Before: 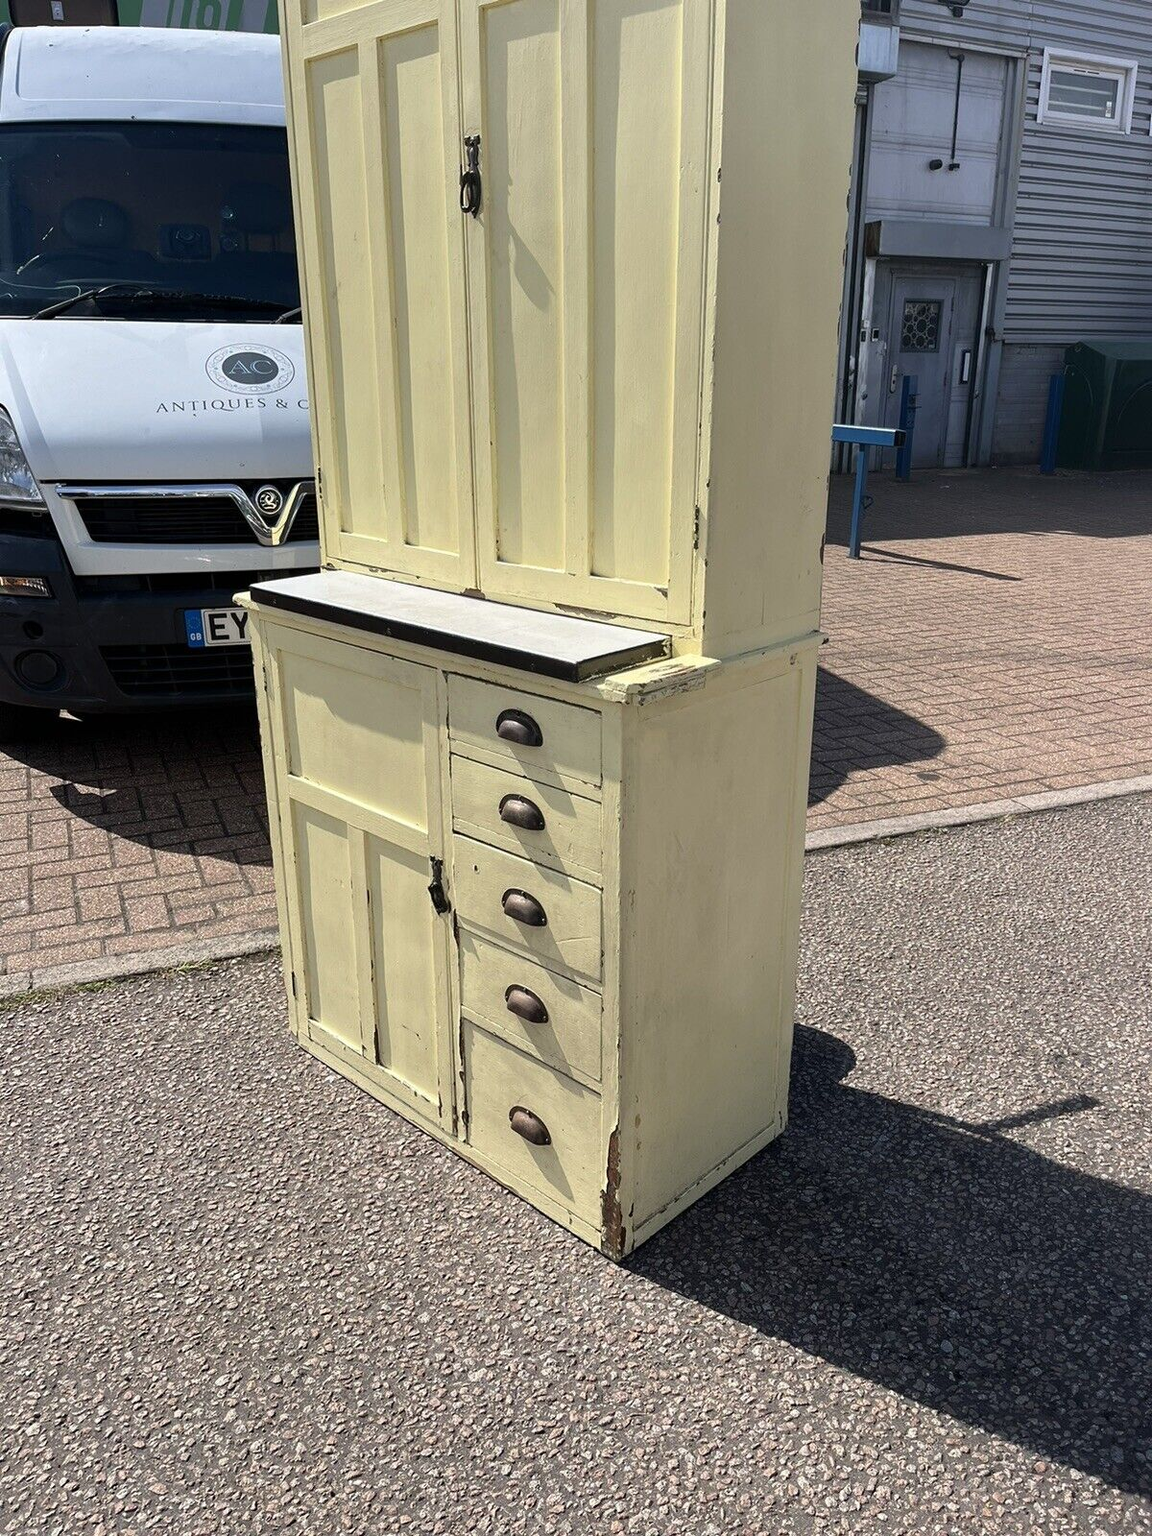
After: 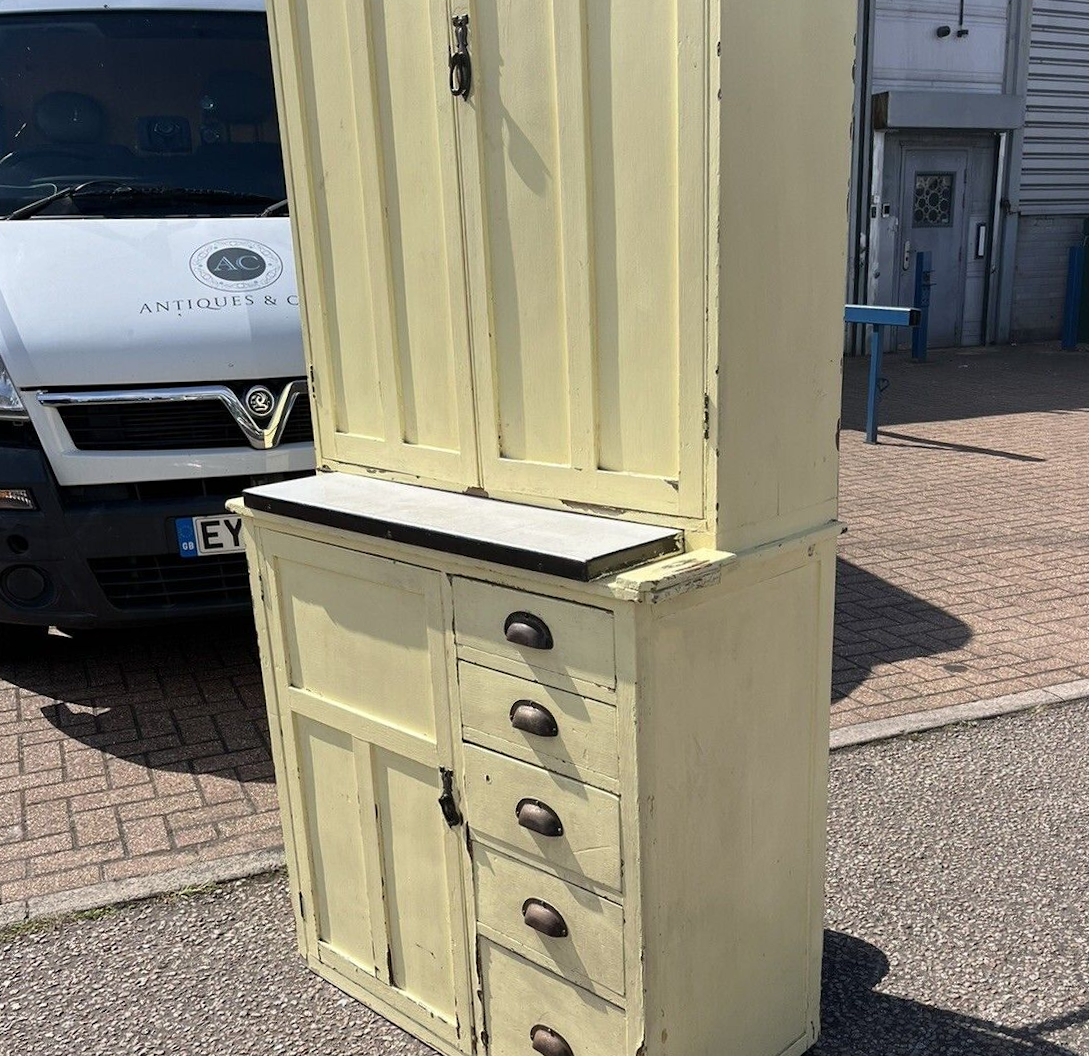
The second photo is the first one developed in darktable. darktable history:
crop: left 3.015%, top 8.969%, right 9.647%, bottom 26.457%
rotate and perspective: rotation -1.77°, lens shift (horizontal) 0.004, automatic cropping off
